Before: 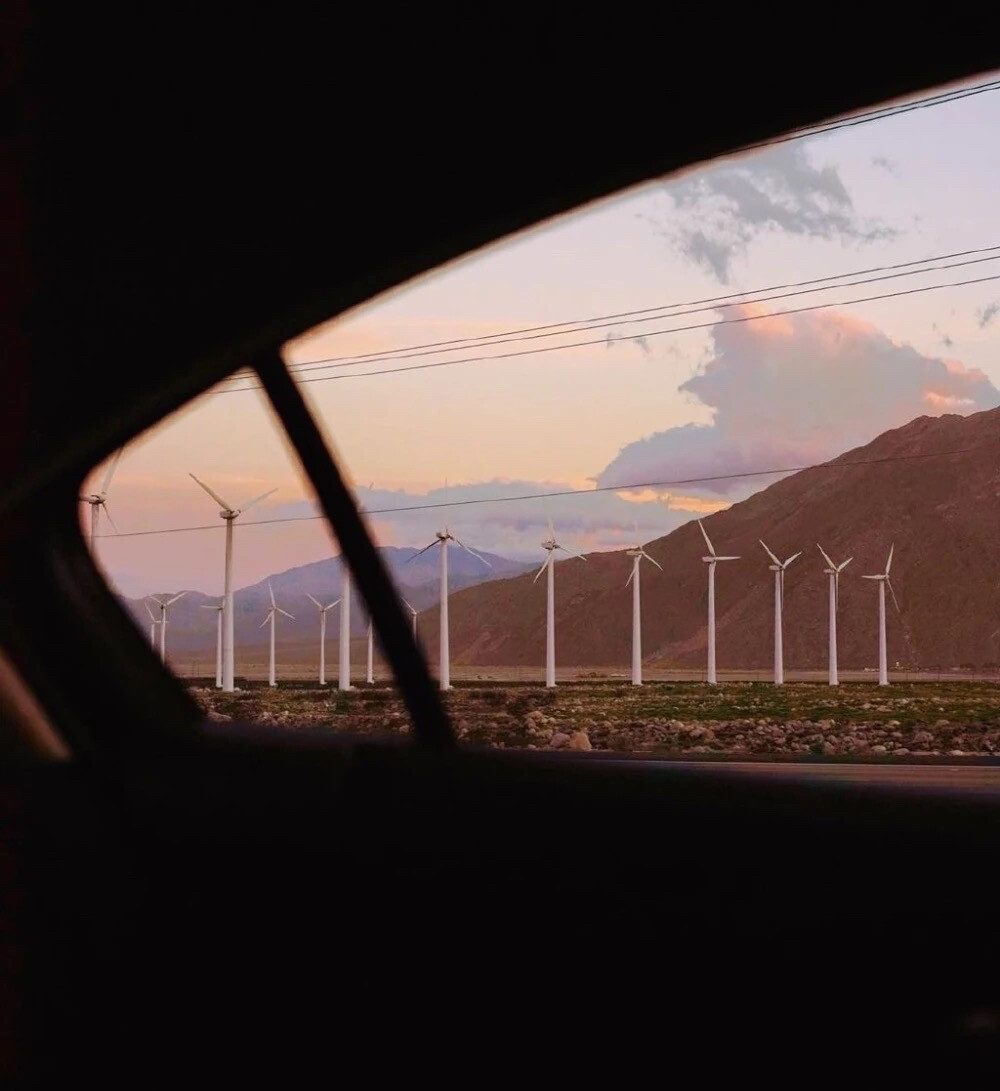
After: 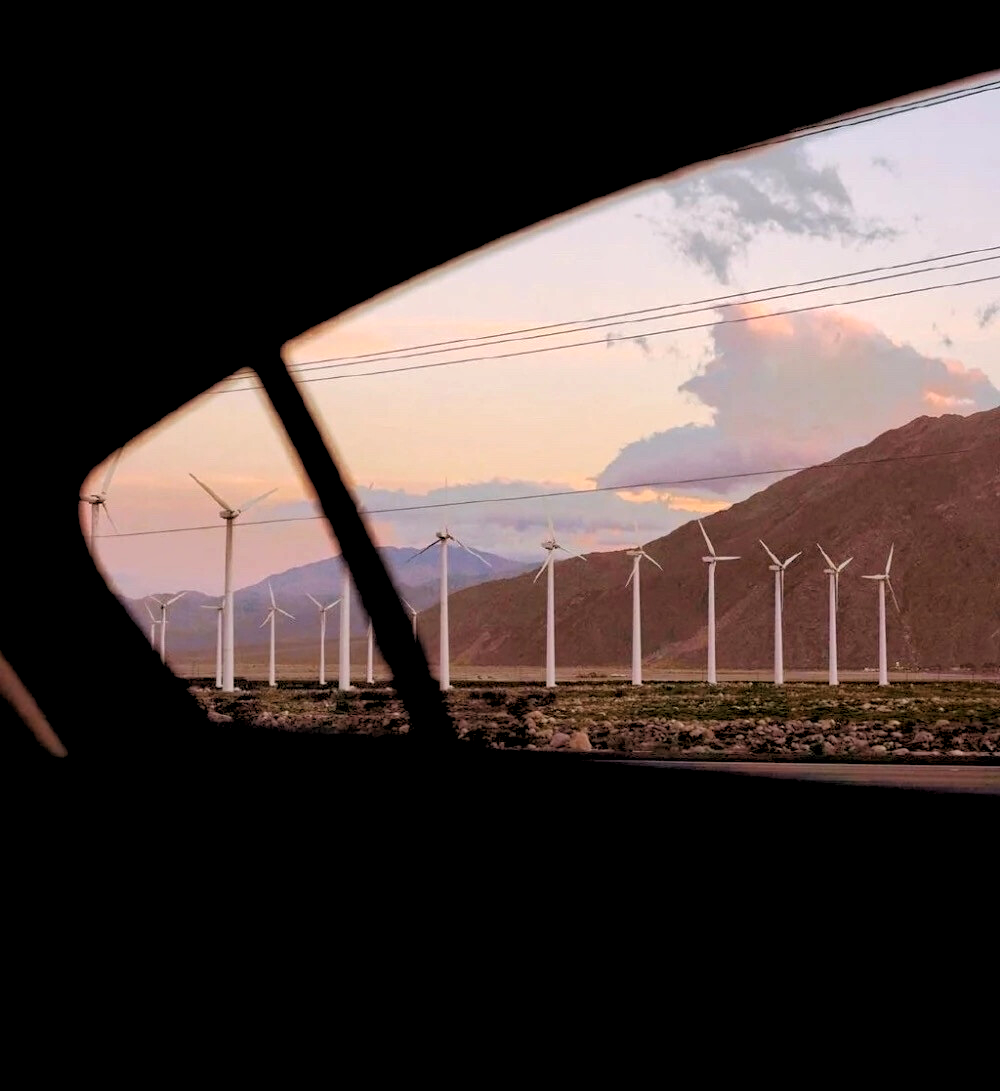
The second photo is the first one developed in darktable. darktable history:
rgb levels: levels [[0.013, 0.434, 0.89], [0, 0.5, 1], [0, 0.5, 1]]
local contrast: mode bilateral grid, contrast 20, coarseness 50, detail 132%, midtone range 0.2
